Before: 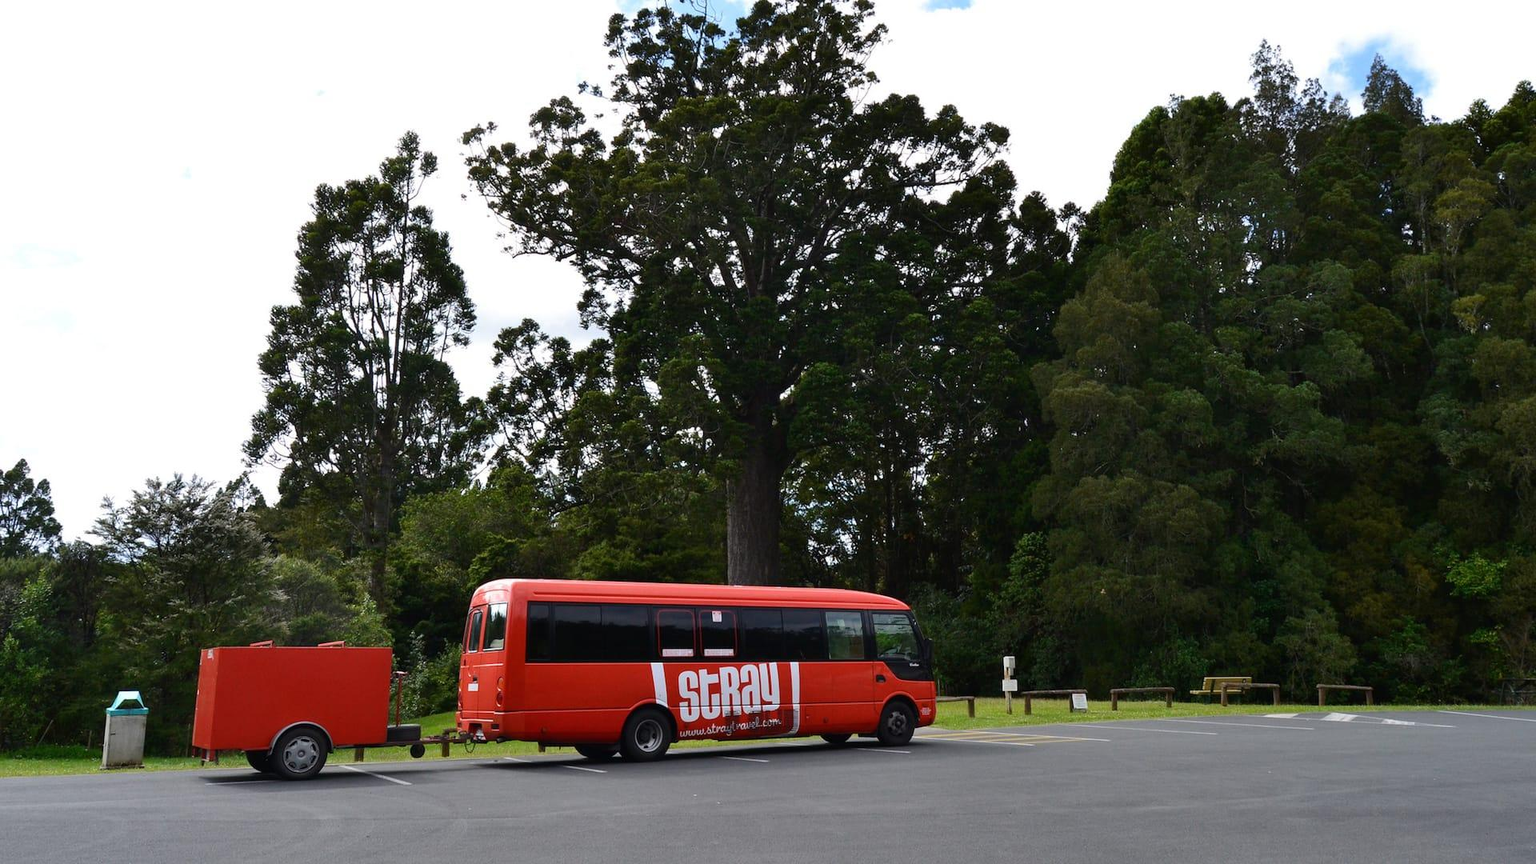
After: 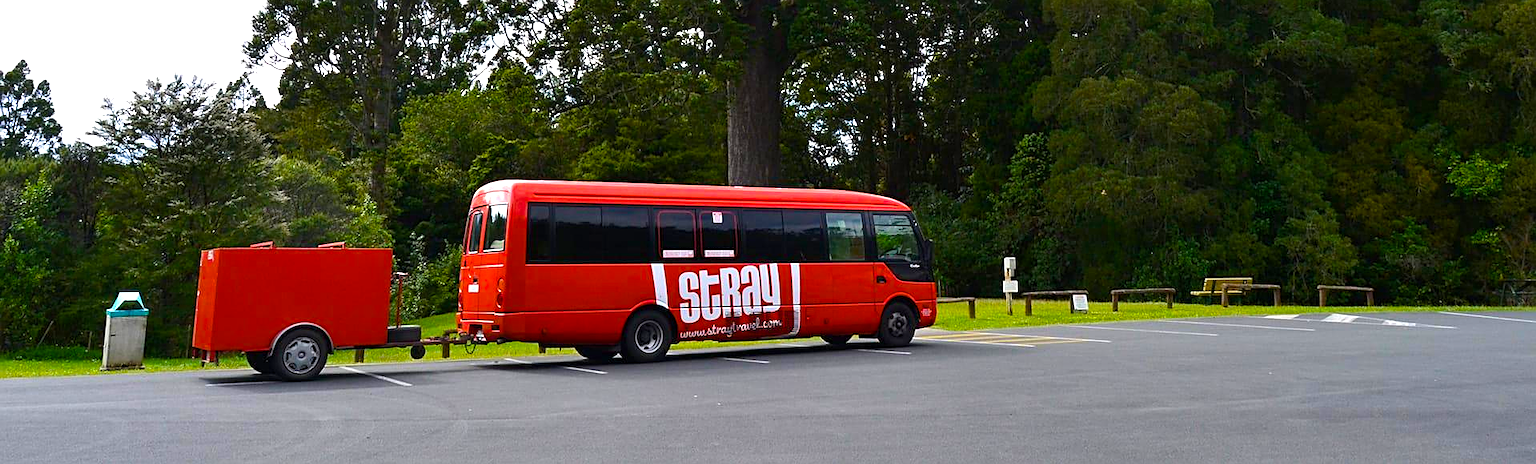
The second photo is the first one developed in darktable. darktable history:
levels: mode automatic
exposure: black level correction 0.001, exposure 0.5 EV, compensate exposure bias true, compensate highlight preservation false
crop and rotate: top 46.237%
sharpen: on, module defaults
color balance rgb: linear chroma grading › global chroma 15%, perceptual saturation grading › global saturation 30%
